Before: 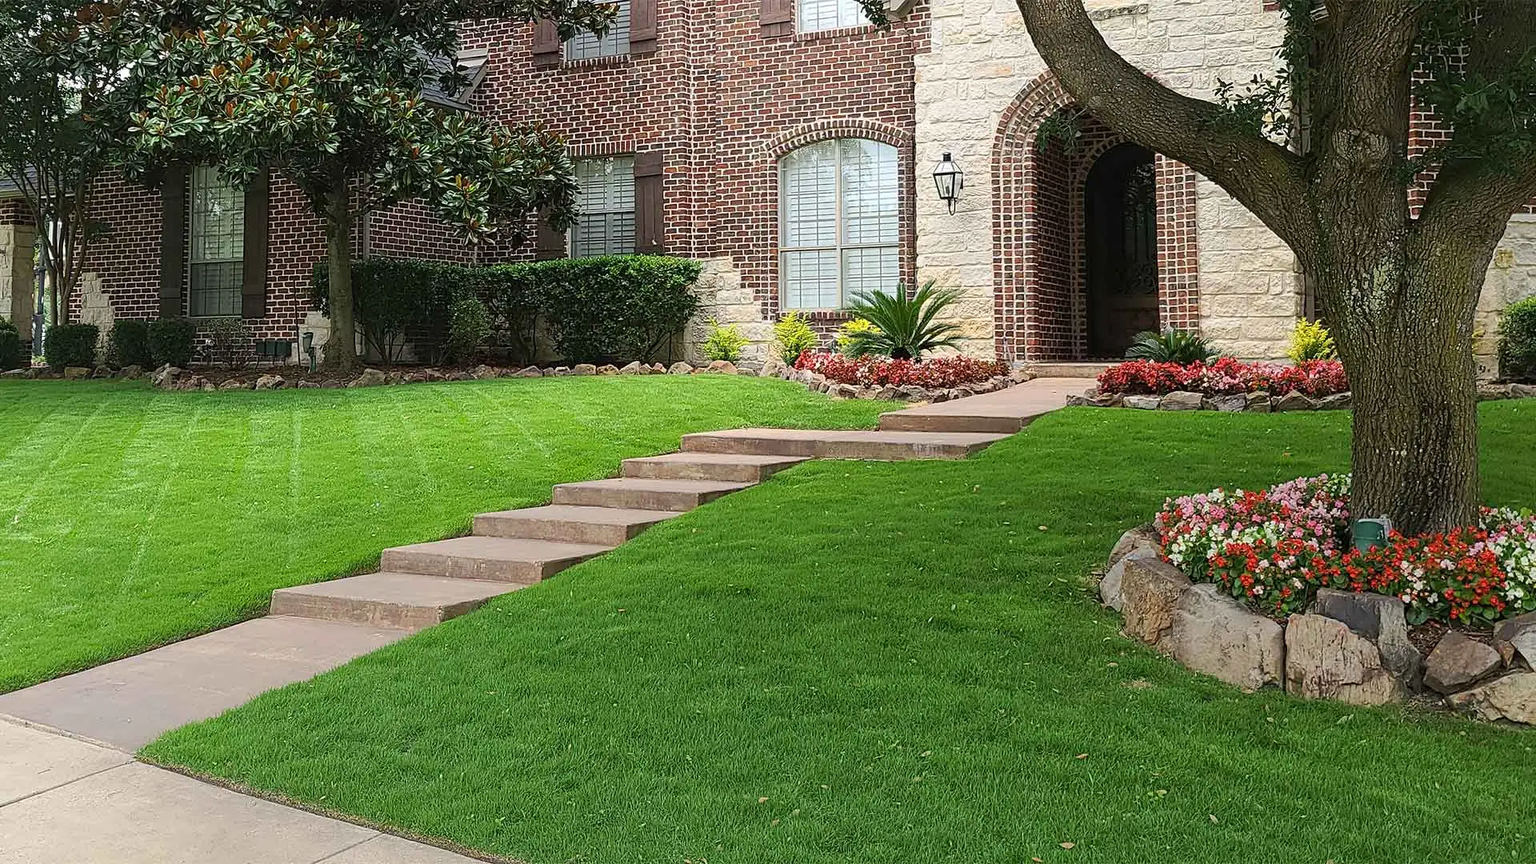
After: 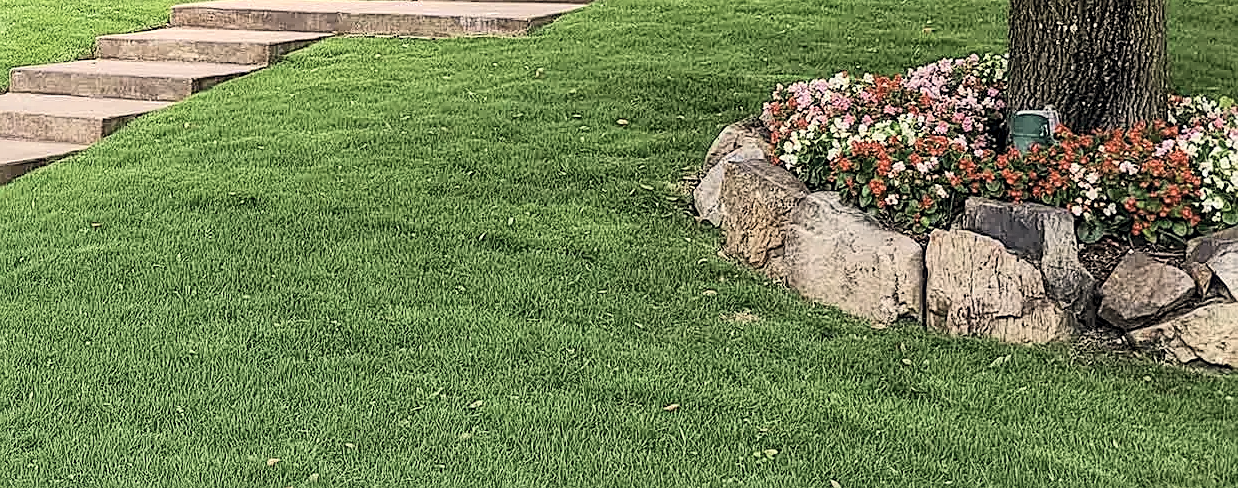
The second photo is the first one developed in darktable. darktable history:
exposure: black level correction -0.004, exposure 0.052 EV, compensate highlight preservation false
sharpen: on, module defaults
crop and rotate: left 35.504%, top 49.89%, bottom 4.841%
filmic rgb: black relative exposure -7.65 EV, white relative exposure 4.56 EV, threshold 5.94 EV, hardness 3.61, color science v6 (2022), enable highlight reconstruction true
local contrast: highlights 104%, shadows 100%, detail 200%, midtone range 0.2
color correction: highlights a* 2.9, highlights b* 4.99, shadows a* -1.73, shadows b* -4.88, saturation 0.774
tone curve: curves: ch0 [(0.003, 0.029) (0.202, 0.232) (0.46, 0.56) (0.611, 0.739) (0.843, 0.941) (1, 0.99)]; ch1 [(0, 0) (0.35, 0.356) (0.45, 0.453) (0.508, 0.515) (0.617, 0.601) (1, 1)]; ch2 [(0, 0) (0.456, 0.469) (0.5, 0.5) (0.556, 0.566) (0.635, 0.642) (1, 1)], color space Lab, independent channels, preserve colors none
